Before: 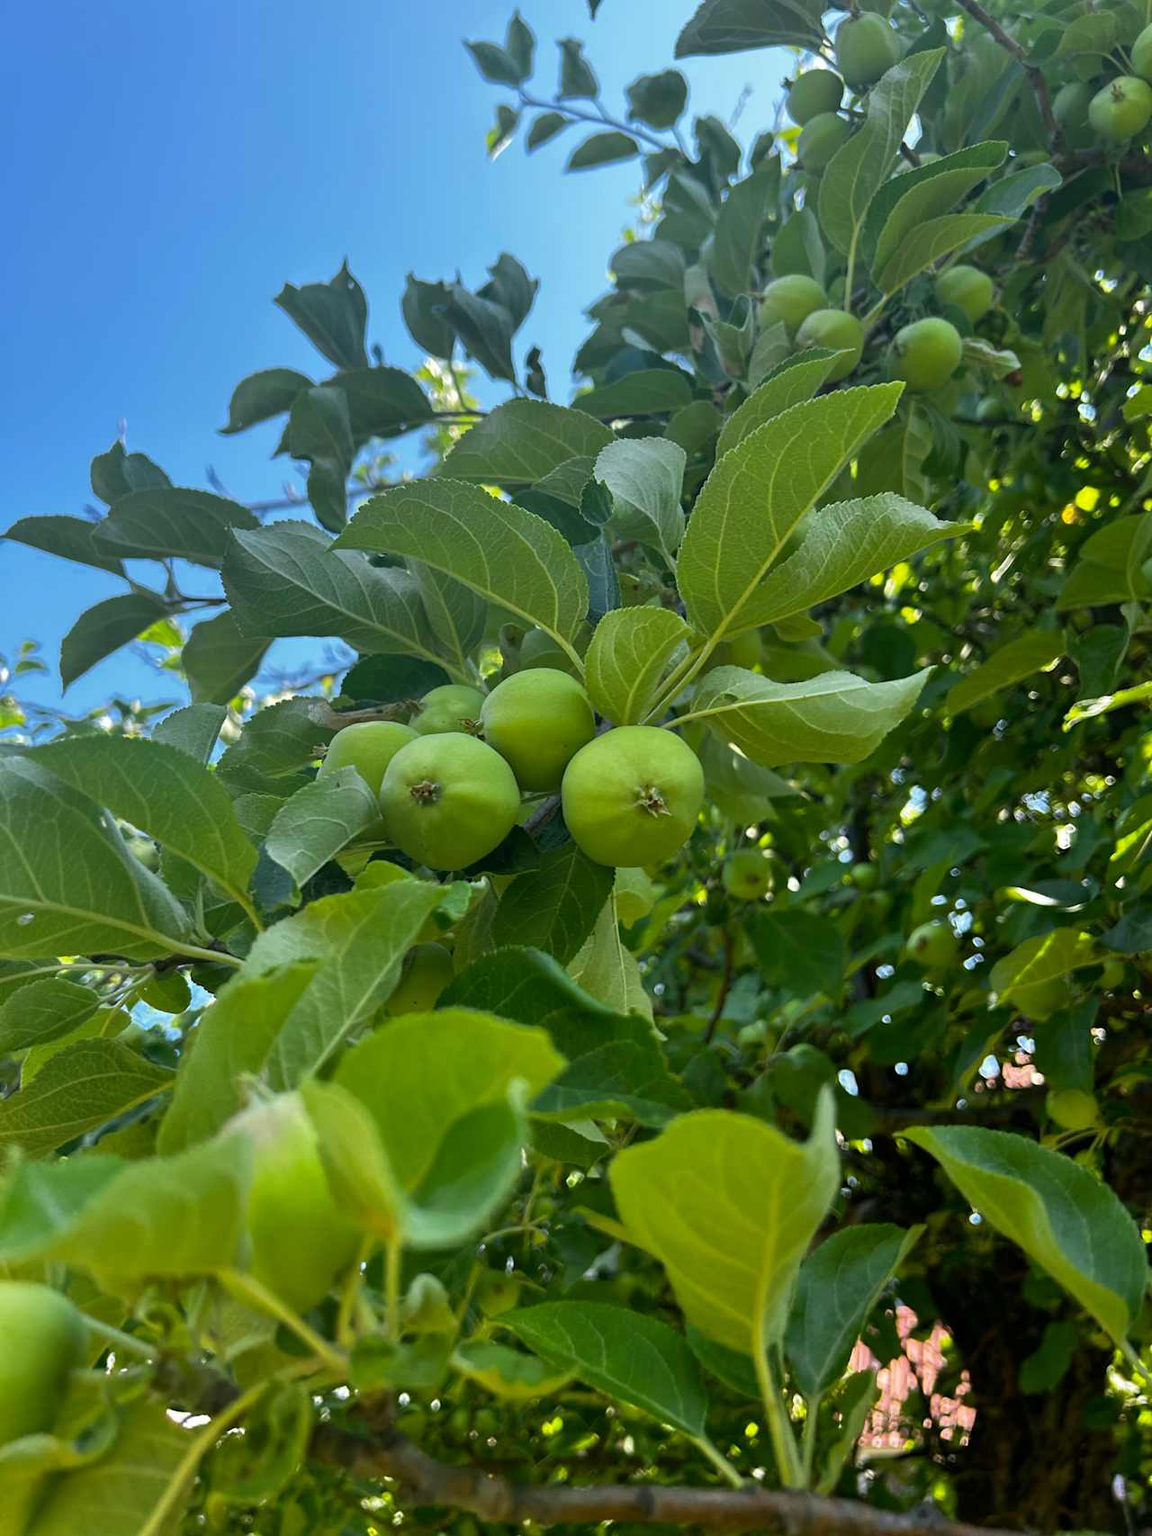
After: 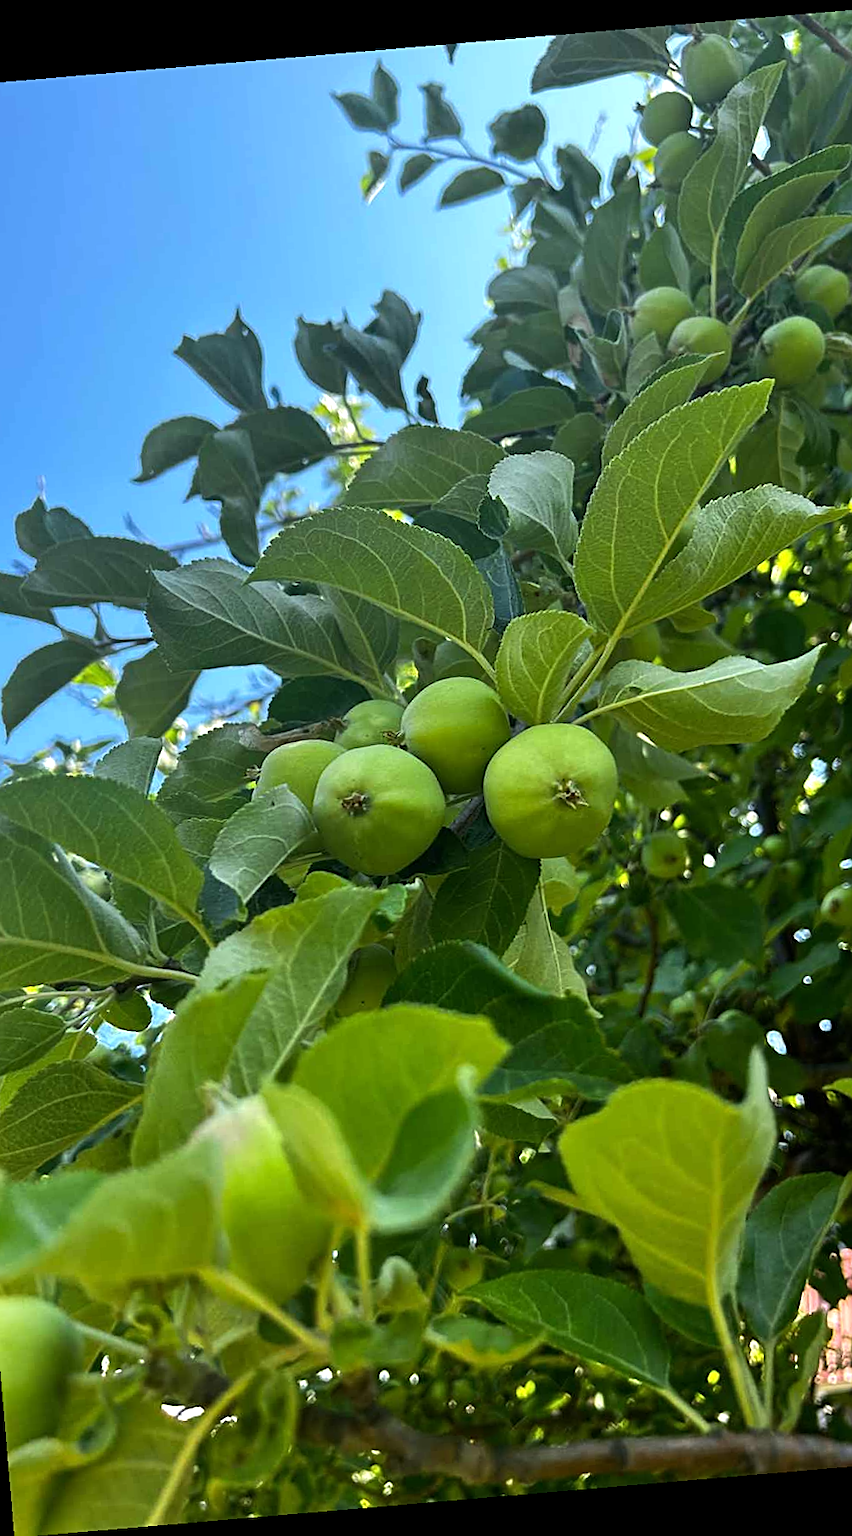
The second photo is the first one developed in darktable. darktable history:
crop and rotate: left 9.061%, right 20.142%
sharpen: on, module defaults
rotate and perspective: rotation -4.86°, automatic cropping off
tone equalizer: -8 EV -0.417 EV, -7 EV -0.389 EV, -6 EV -0.333 EV, -5 EV -0.222 EV, -3 EV 0.222 EV, -2 EV 0.333 EV, -1 EV 0.389 EV, +0 EV 0.417 EV, edges refinement/feathering 500, mask exposure compensation -1.57 EV, preserve details no
